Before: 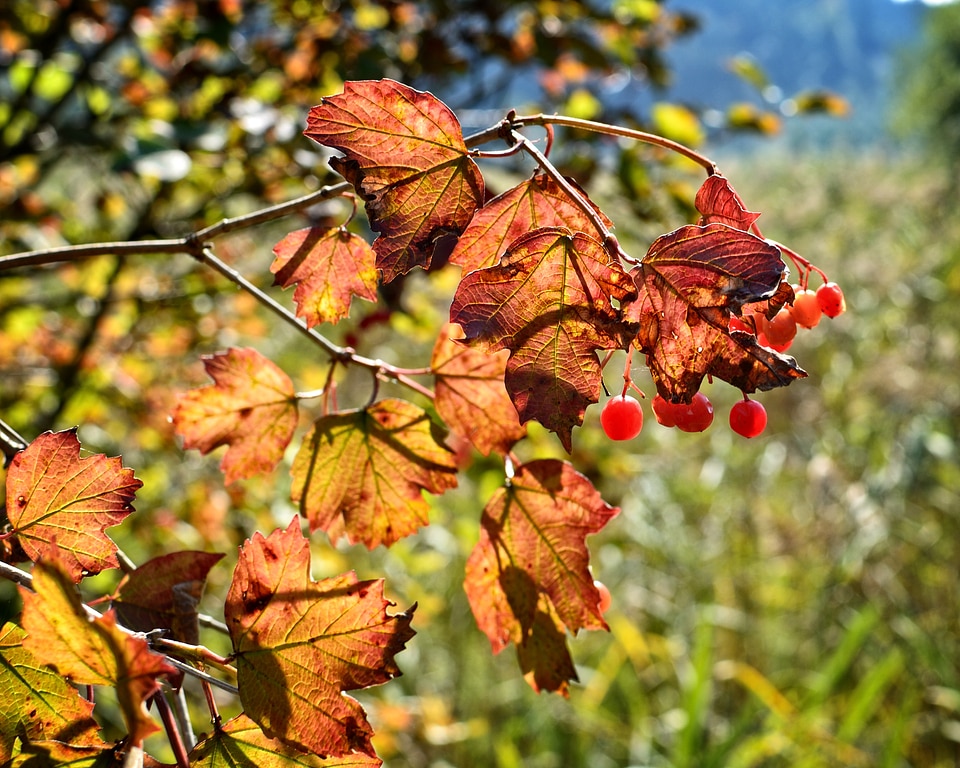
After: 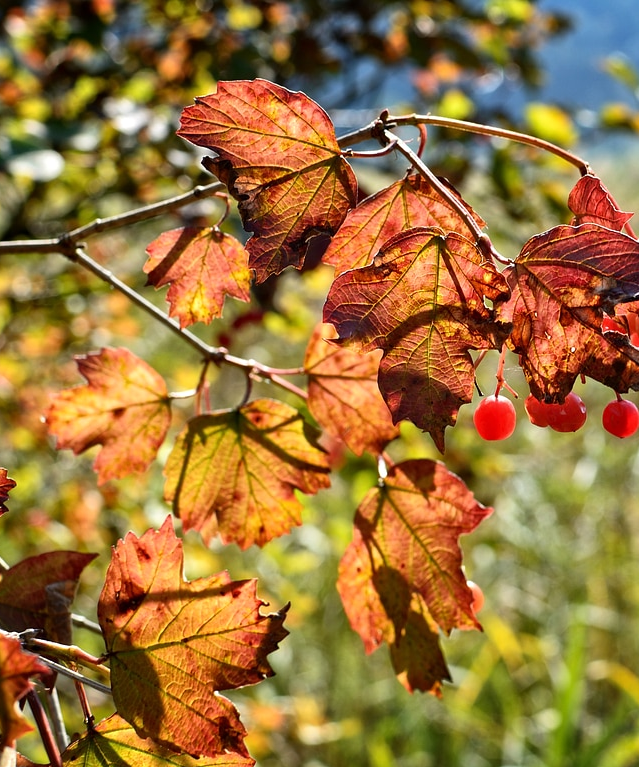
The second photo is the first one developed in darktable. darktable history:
tone equalizer: on, module defaults
crop and rotate: left 13.332%, right 20.035%
